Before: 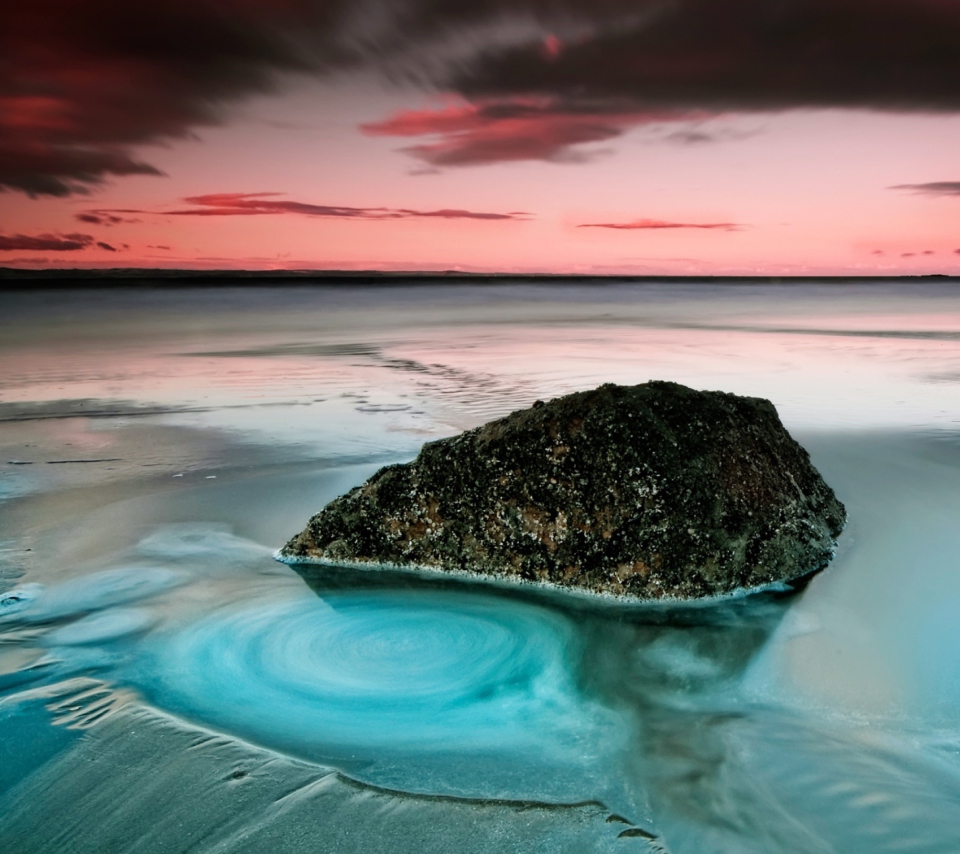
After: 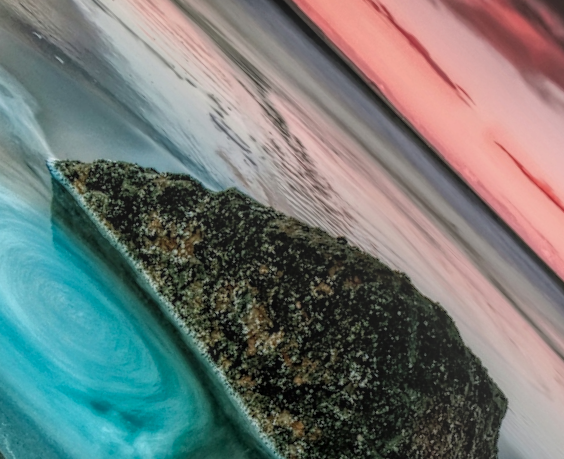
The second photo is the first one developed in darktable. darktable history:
crop and rotate: angle -45.13°, top 16.43%, right 0.813%, bottom 11.665%
local contrast: highlights 20%, shadows 31%, detail 200%, midtone range 0.2
